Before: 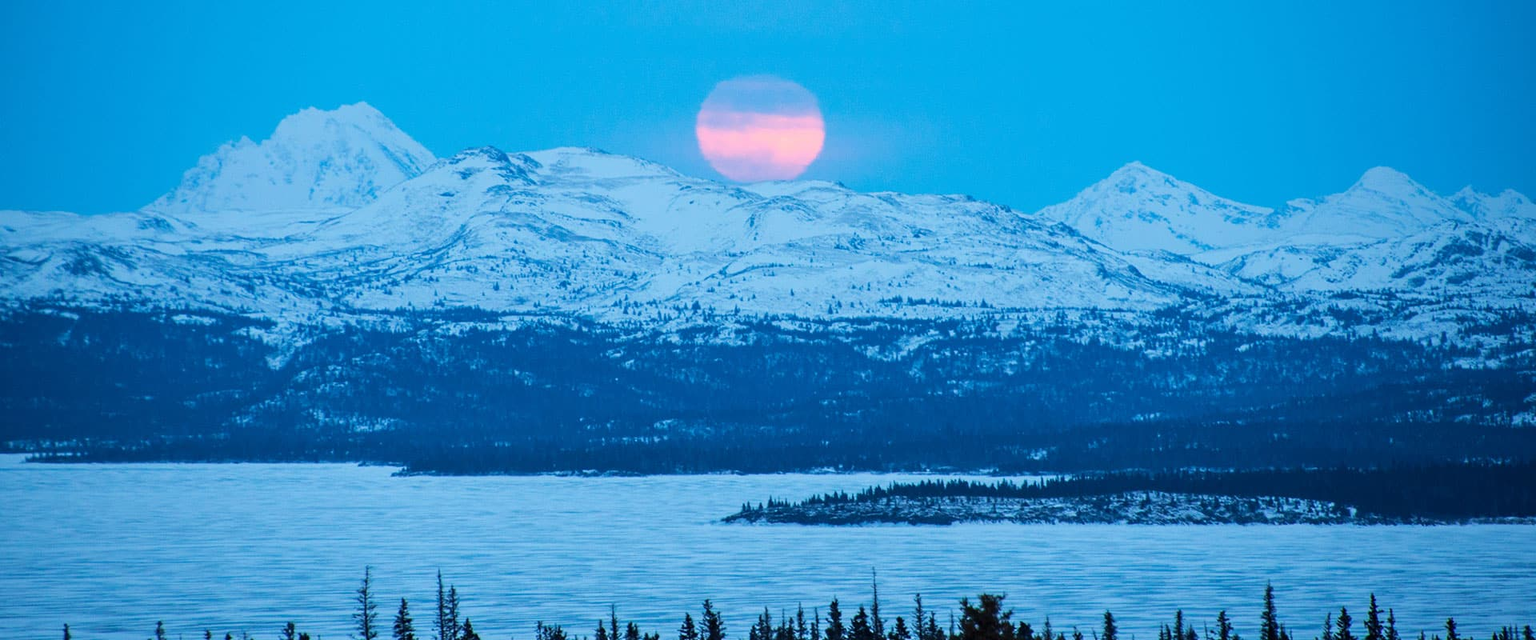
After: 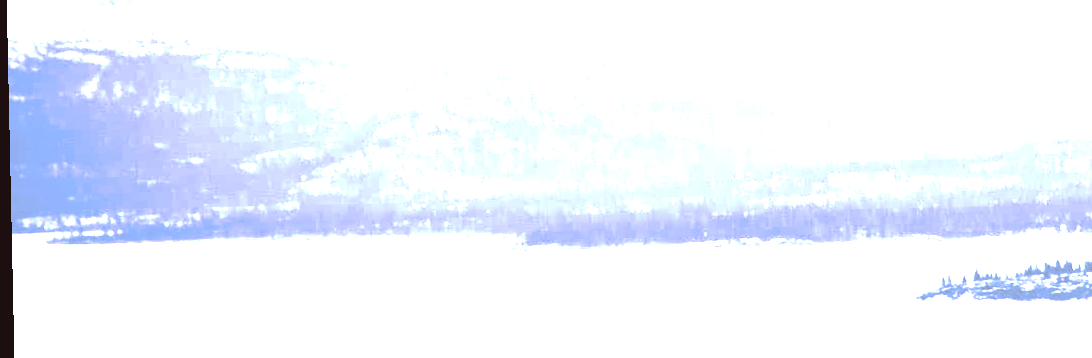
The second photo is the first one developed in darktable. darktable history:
split-toning: highlights › hue 298.8°, highlights › saturation 0.73, compress 41.76%
contrast brightness saturation: brightness 1
crop: top 44.483%, right 43.593%, bottom 12.892%
rotate and perspective: rotation -1.24°, automatic cropping off
tone curve: curves: ch0 [(0, 0) (0.003, 0.019) (0.011, 0.019) (0.025, 0.023) (0.044, 0.032) (0.069, 0.046) (0.1, 0.073) (0.136, 0.129) (0.177, 0.207) (0.224, 0.295) (0.277, 0.394) (0.335, 0.48) (0.399, 0.524) (0.468, 0.575) (0.543, 0.628) (0.623, 0.684) (0.709, 0.739) (0.801, 0.808) (0.898, 0.9) (1, 1)], preserve colors none
exposure: black level correction 0, exposure 0.7 EV, compensate exposure bias true, compensate highlight preservation false
rgb curve: curves: ch0 [(0, 0) (0.21, 0.15) (0.24, 0.21) (0.5, 0.75) (0.75, 0.96) (0.89, 0.99) (1, 1)]; ch1 [(0, 0.02) (0.21, 0.13) (0.25, 0.2) (0.5, 0.67) (0.75, 0.9) (0.89, 0.97) (1, 1)]; ch2 [(0, 0.02) (0.21, 0.13) (0.25, 0.2) (0.5, 0.67) (0.75, 0.9) (0.89, 0.97) (1, 1)], compensate middle gray true
